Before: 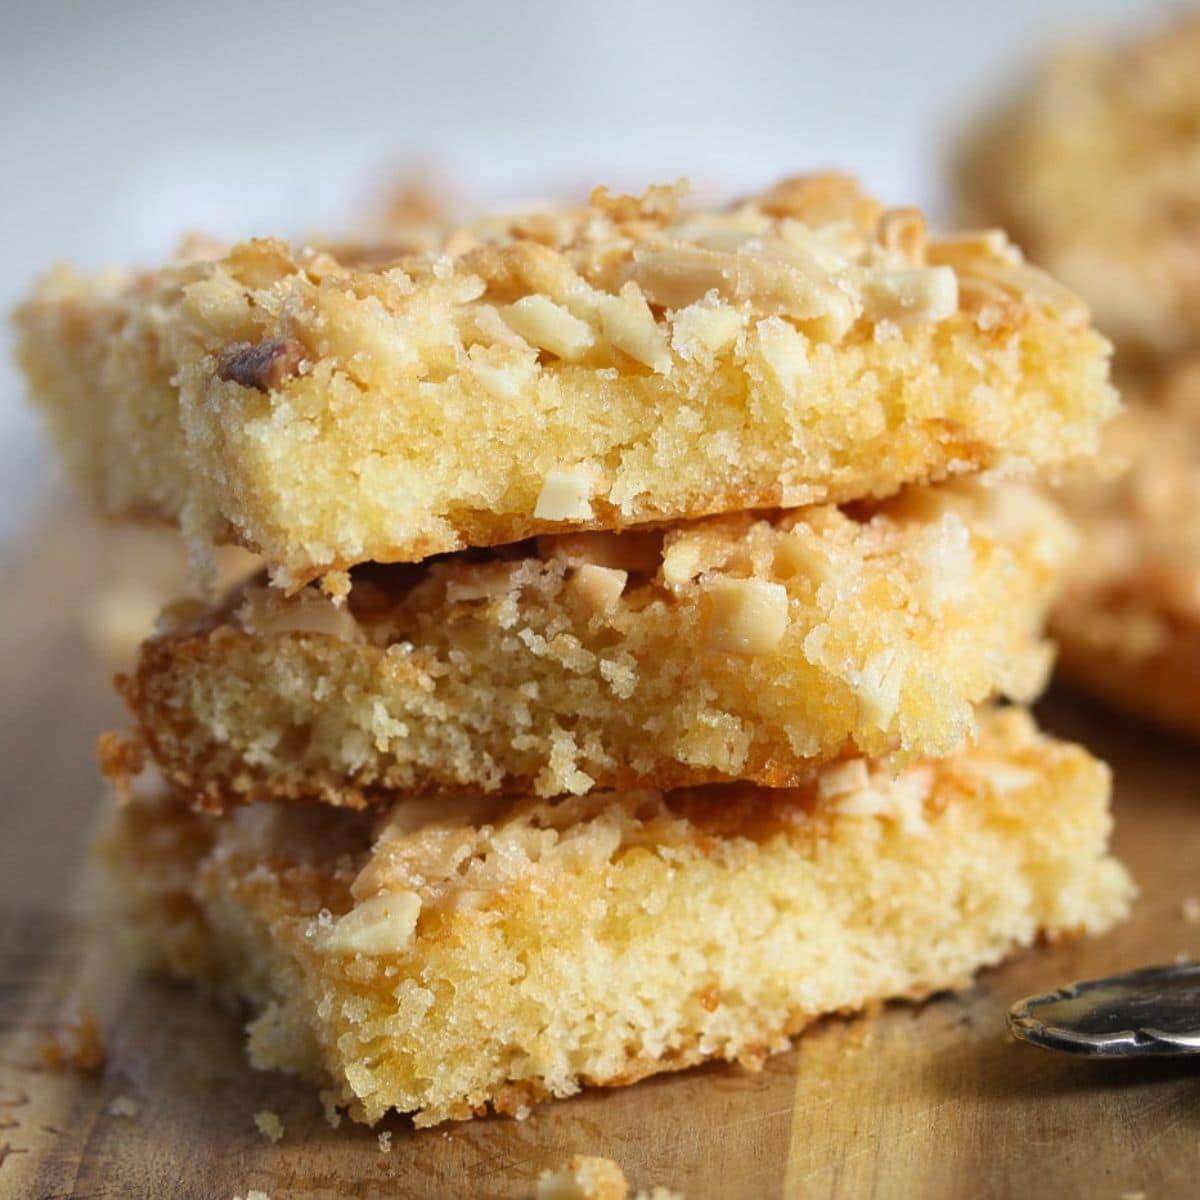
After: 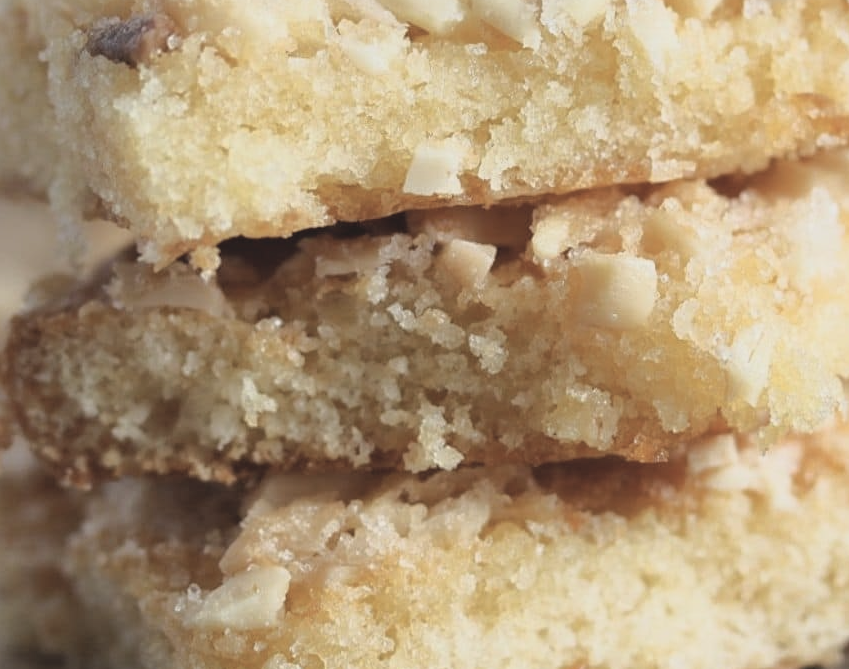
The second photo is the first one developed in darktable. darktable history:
crop: left 10.929%, top 27.113%, right 18.26%, bottom 17.12%
contrast brightness saturation: contrast -0.243, saturation -0.449
tone curve: curves: ch0 [(0, 0) (0.105, 0.068) (0.195, 0.162) (0.283, 0.283) (0.384, 0.404) (0.485, 0.531) (0.638, 0.681) (0.795, 0.879) (1, 0.977)]; ch1 [(0, 0) (0.161, 0.092) (0.35, 0.33) (0.379, 0.401) (0.456, 0.469) (0.504, 0.5) (0.512, 0.514) (0.58, 0.597) (0.635, 0.646) (1, 1)]; ch2 [(0, 0) (0.371, 0.362) (0.437, 0.437) (0.5, 0.5) (0.53, 0.523) (0.56, 0.58) (0.622, 0.606) (1, 1)], color space Lab, linked channels, preserve colors none
